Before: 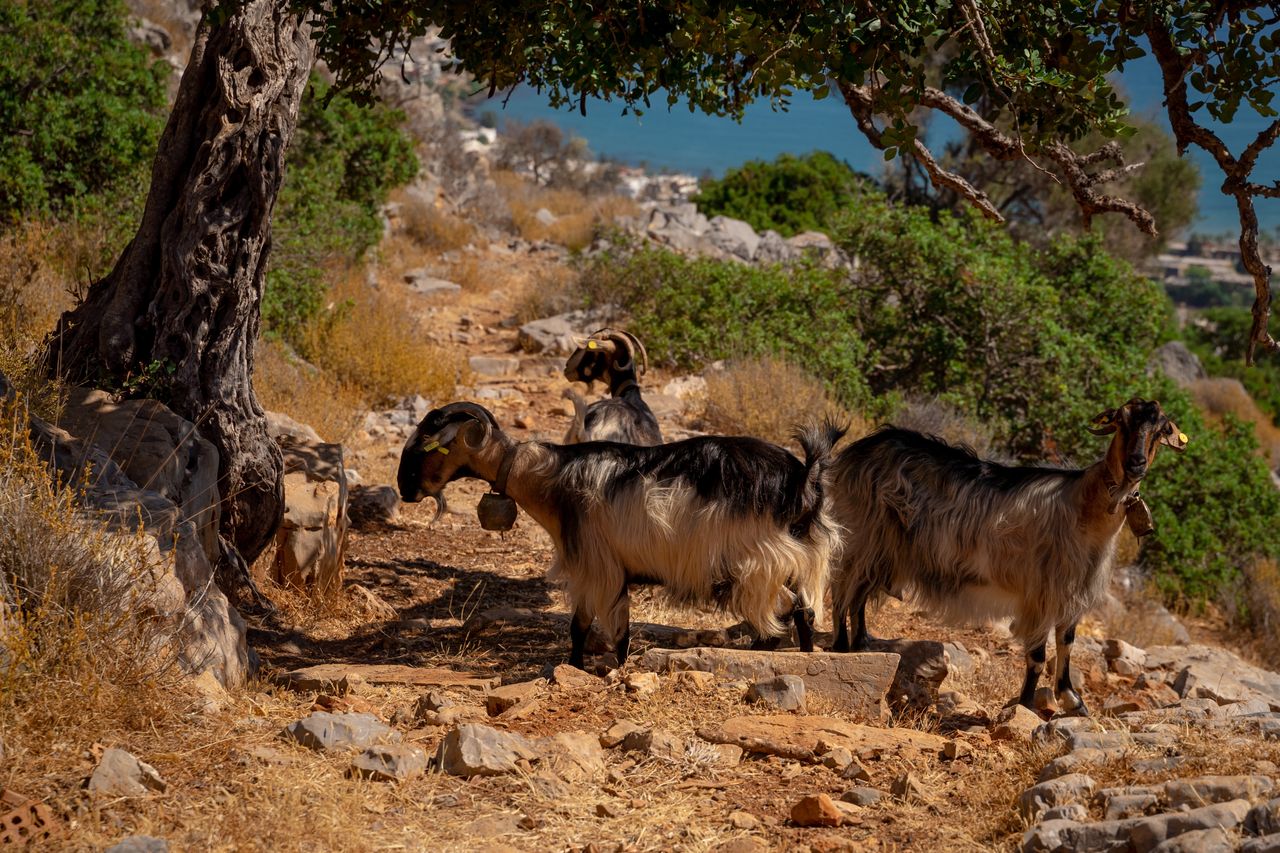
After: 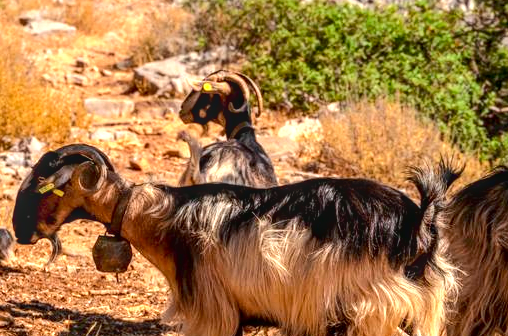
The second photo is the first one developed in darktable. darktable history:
crop: left 30.147%, top 30.328%, right 30.126%, bottom 30.207%
exposure: black level correction 0.002, exposure 1.317 EV, compensate exposure bias true, compensate highlight preservation false
tone curve: curves: ch0 [(0, 0.01) (0.037, 0.032) (0.131, 0.108) (0.275, 0.256) (0.483, 0.512) (0.61, 0.665) (0.696, 0.742) (0.792, 0.819) (0.911, 0.925) (0.997, 0.995)]; ch1 [(0, 0) (0.308, 0.29) (0.425, 0.411) (0.492, 0.488) (0.507, 0.503) (0.53, 0.532) (0.573, 0.586) (0.683, 0.702) (0.746, 0.77) (1, 1)]; ch2 [(0, 0) (0.246, 0.233) (0.36, 0.352) (0.415, 0.415) (0.485, 0.487) (0.502, 0.504) (0.525, 0.518) (0.539, 0.539) (0.587, 0.594) (0.636, 0.652) (0.711, 0.729) (0.845, 0.855) (0.998, 0.977)], color space Lab, independent channels, preserve colors none
local contrast: highlights 5%, shadows 6%, detail 133%
